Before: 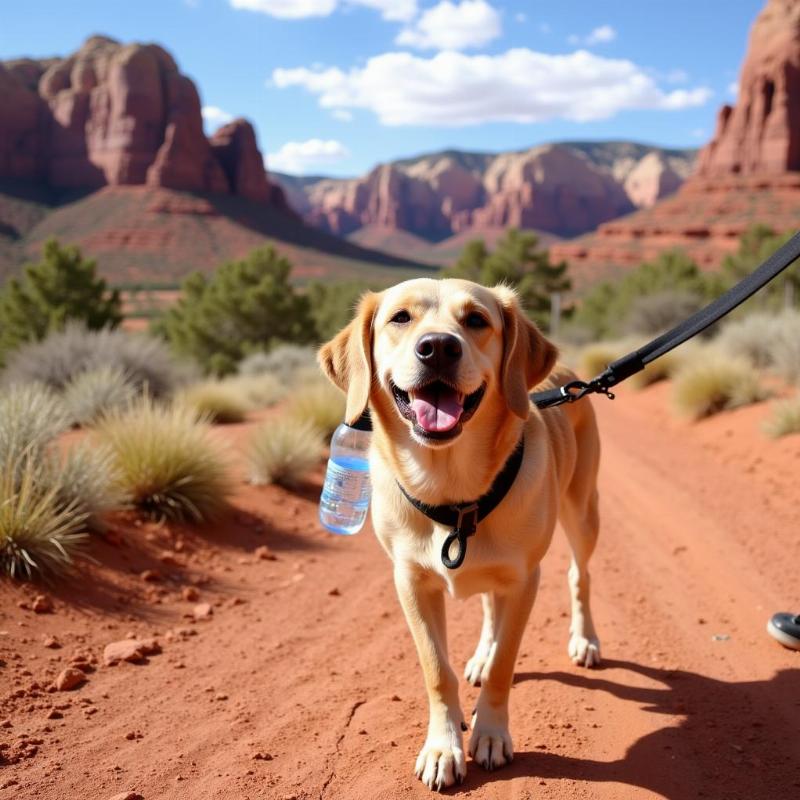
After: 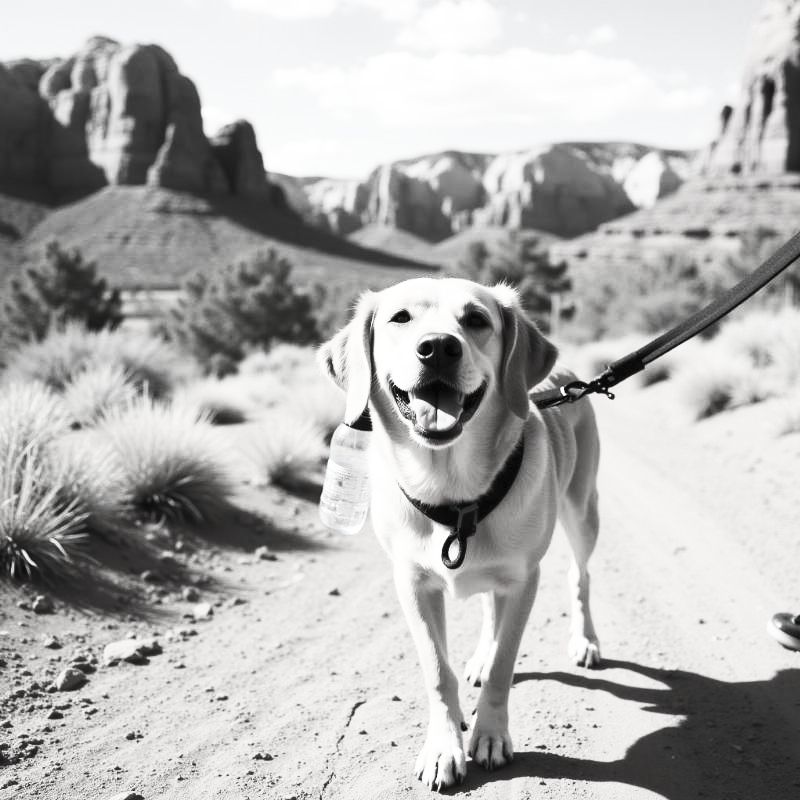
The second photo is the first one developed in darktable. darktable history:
contrast brightness saturation: contrast 0.523, brightness 0.466, saturation -0.98
